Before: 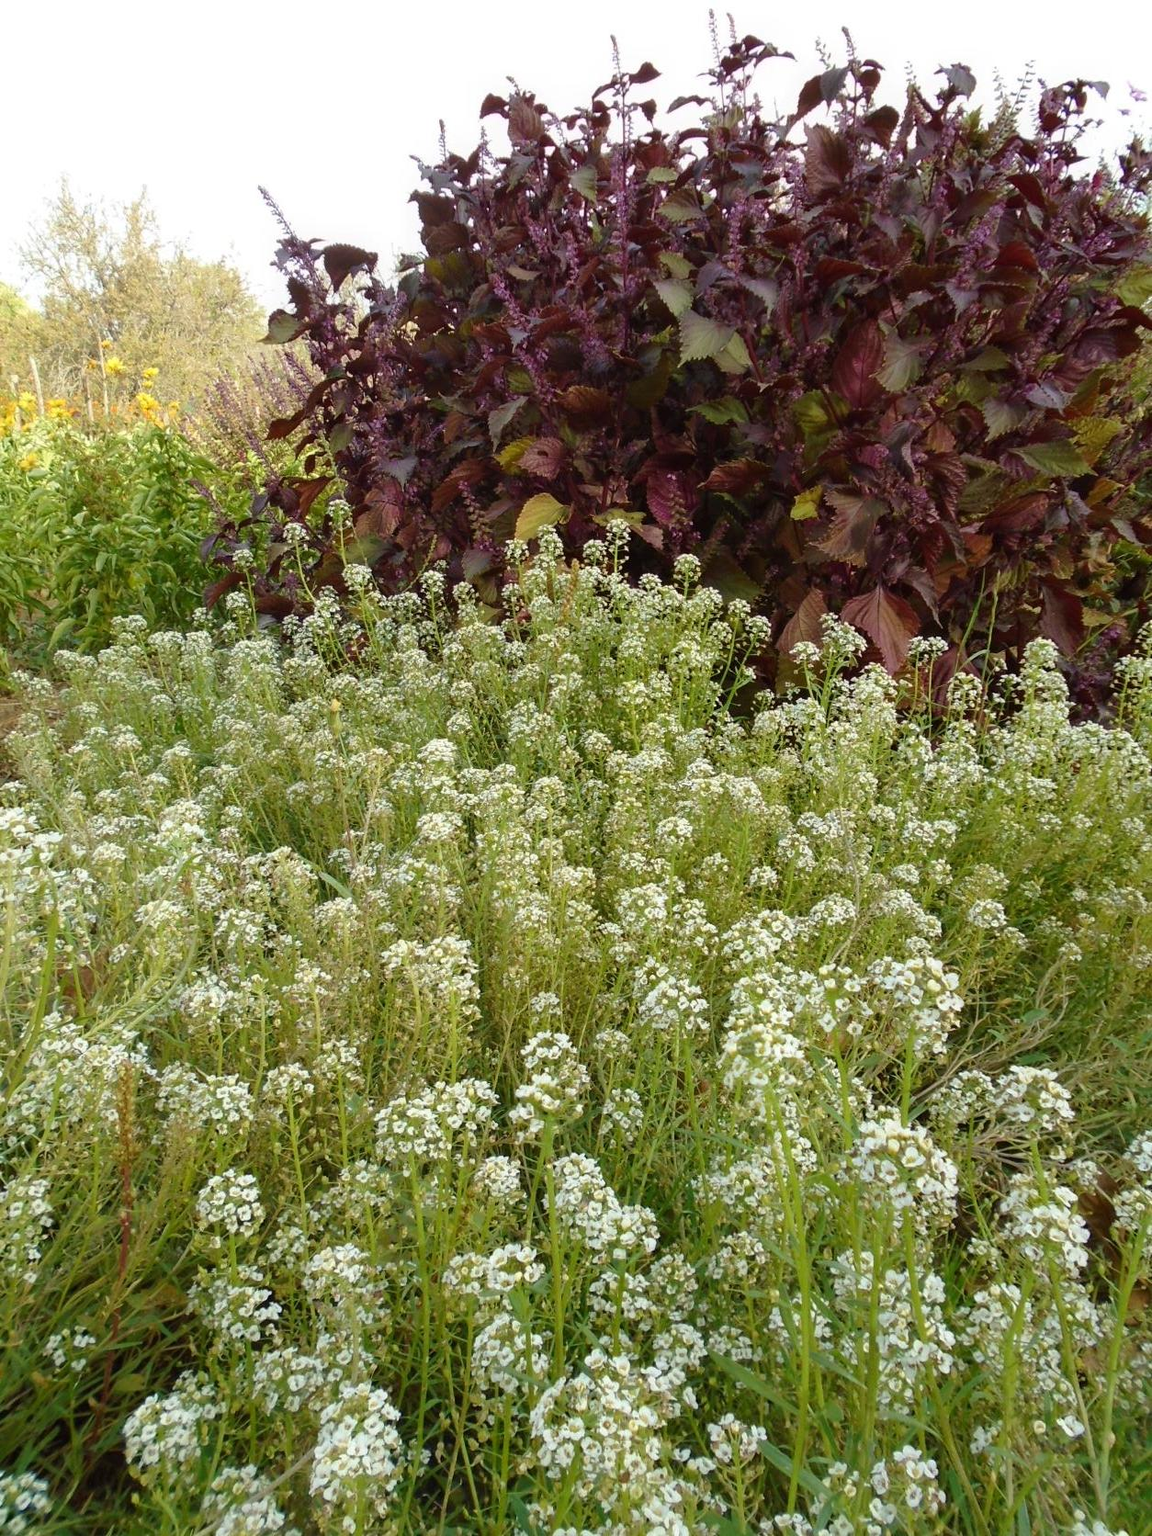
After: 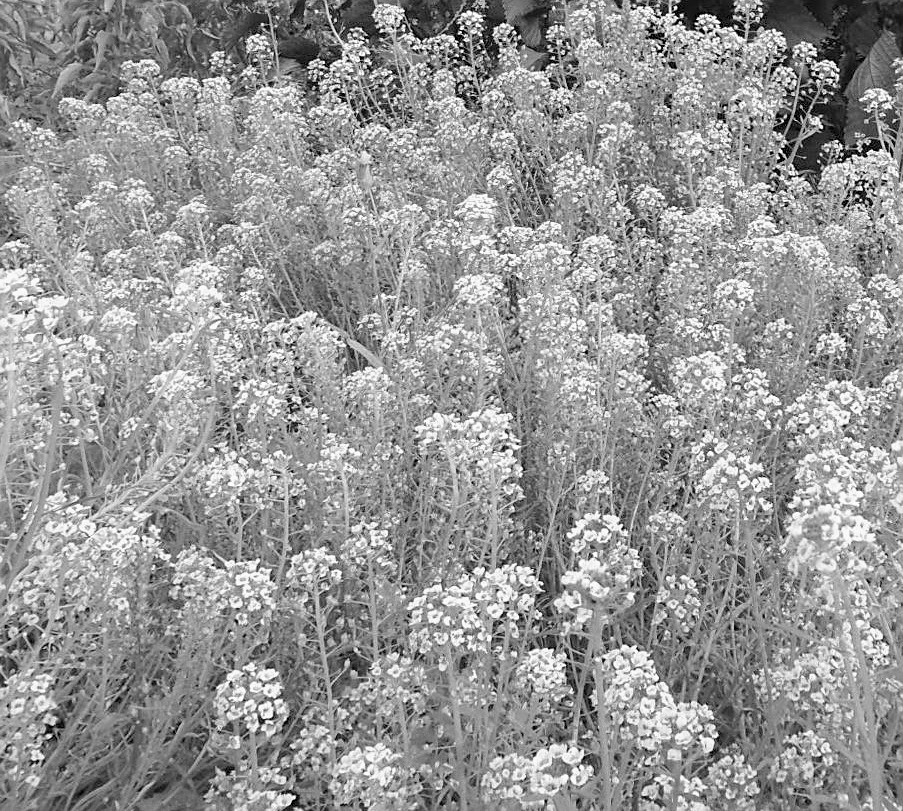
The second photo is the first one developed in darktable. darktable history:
color correction: highlights a* -11.71, highlights b* -15.58
sharpen: on, module defaults
monochrome: on, module defaults
crop: top 36.498%, right 27.964%, bottom 14.995%
grain: coarseness 14.57 ISO, strength 8.8%
velvia: strength 21.76%
contrast brightness saturation: brightness 0.15
